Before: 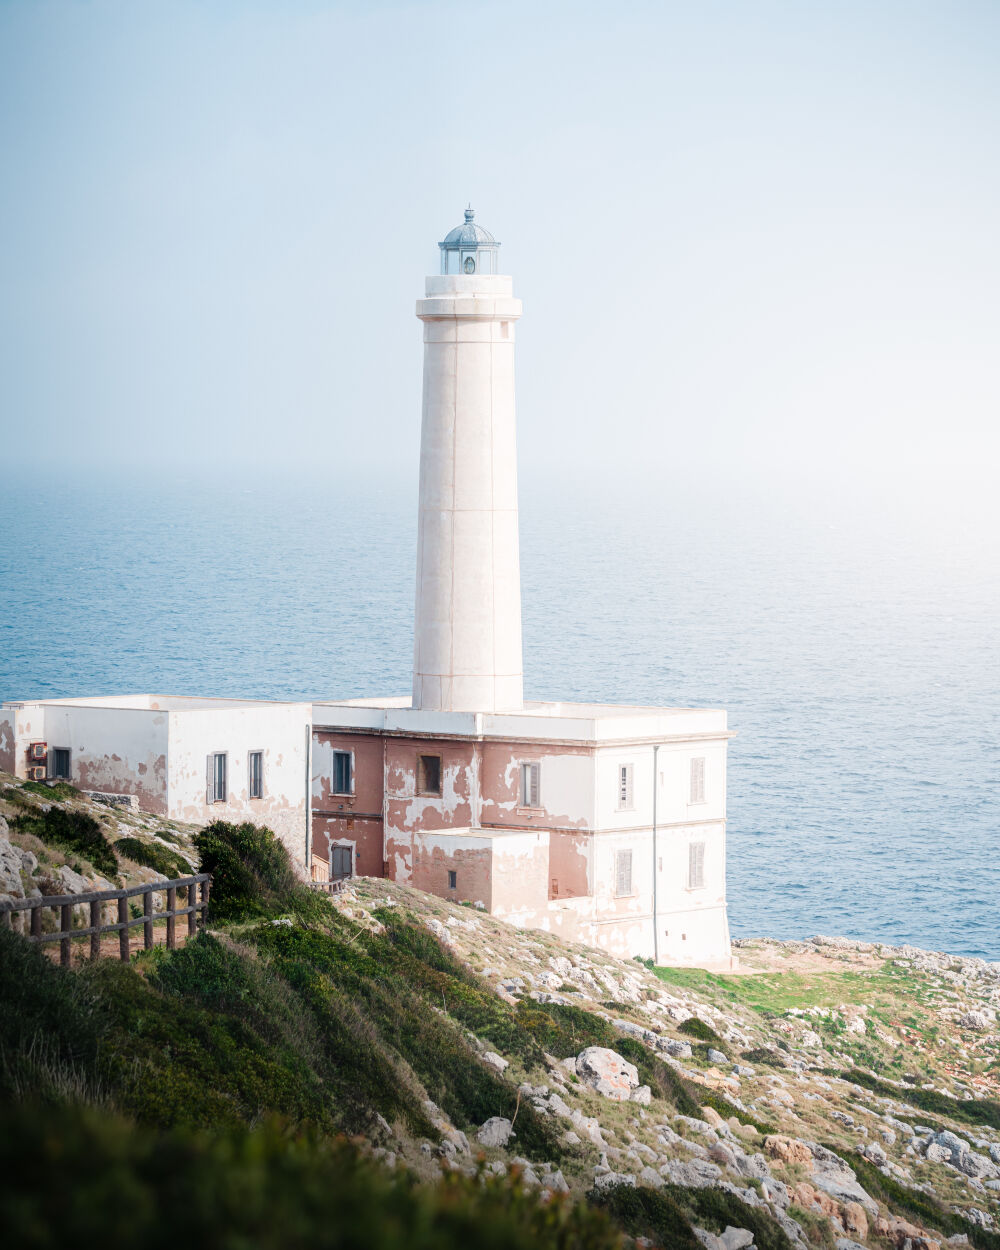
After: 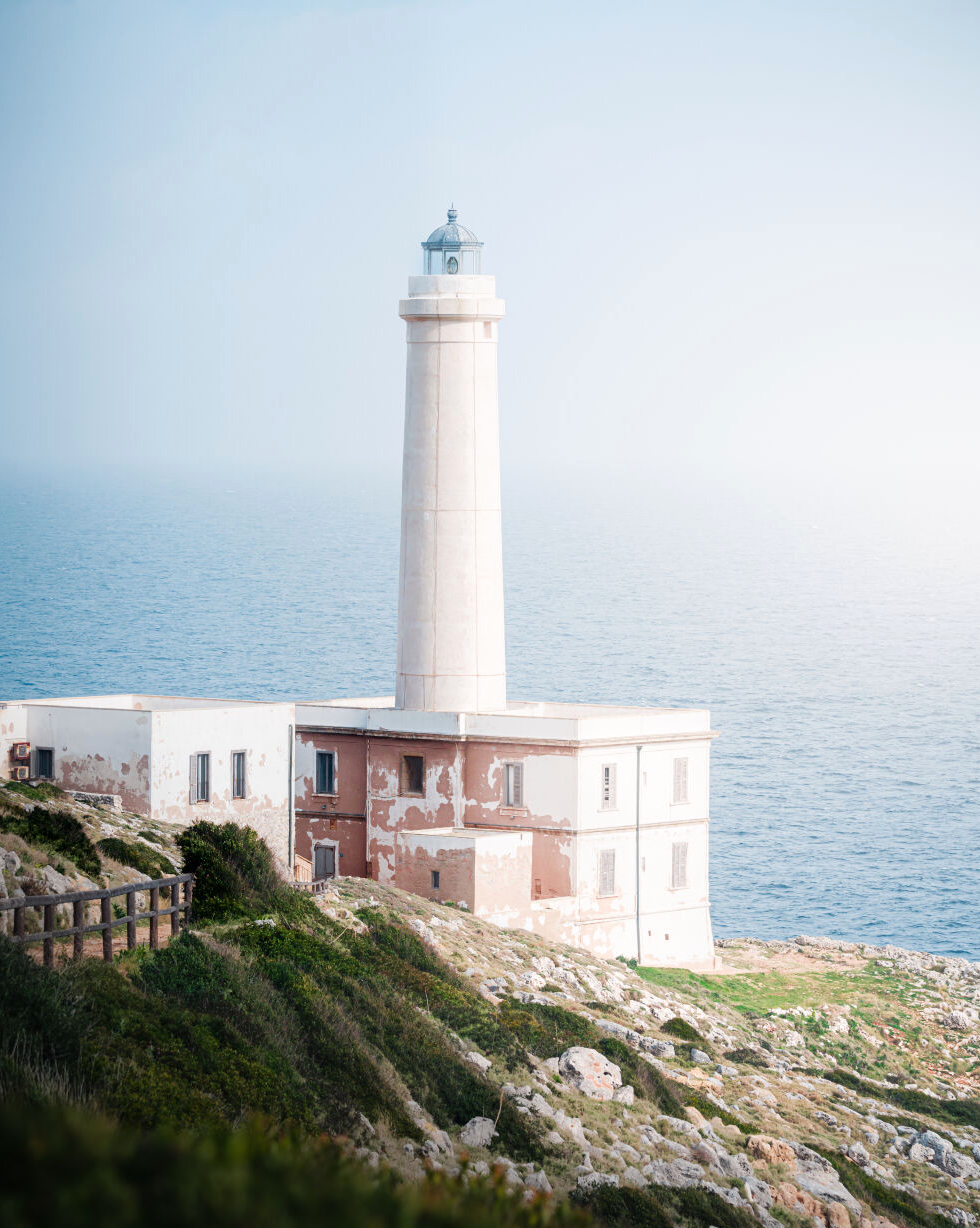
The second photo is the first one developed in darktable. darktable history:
crop: left 1.71%, right 0.288%, bottom 1.729%
haze removal: strength 0.103, compatibility mode true, adaptive false
